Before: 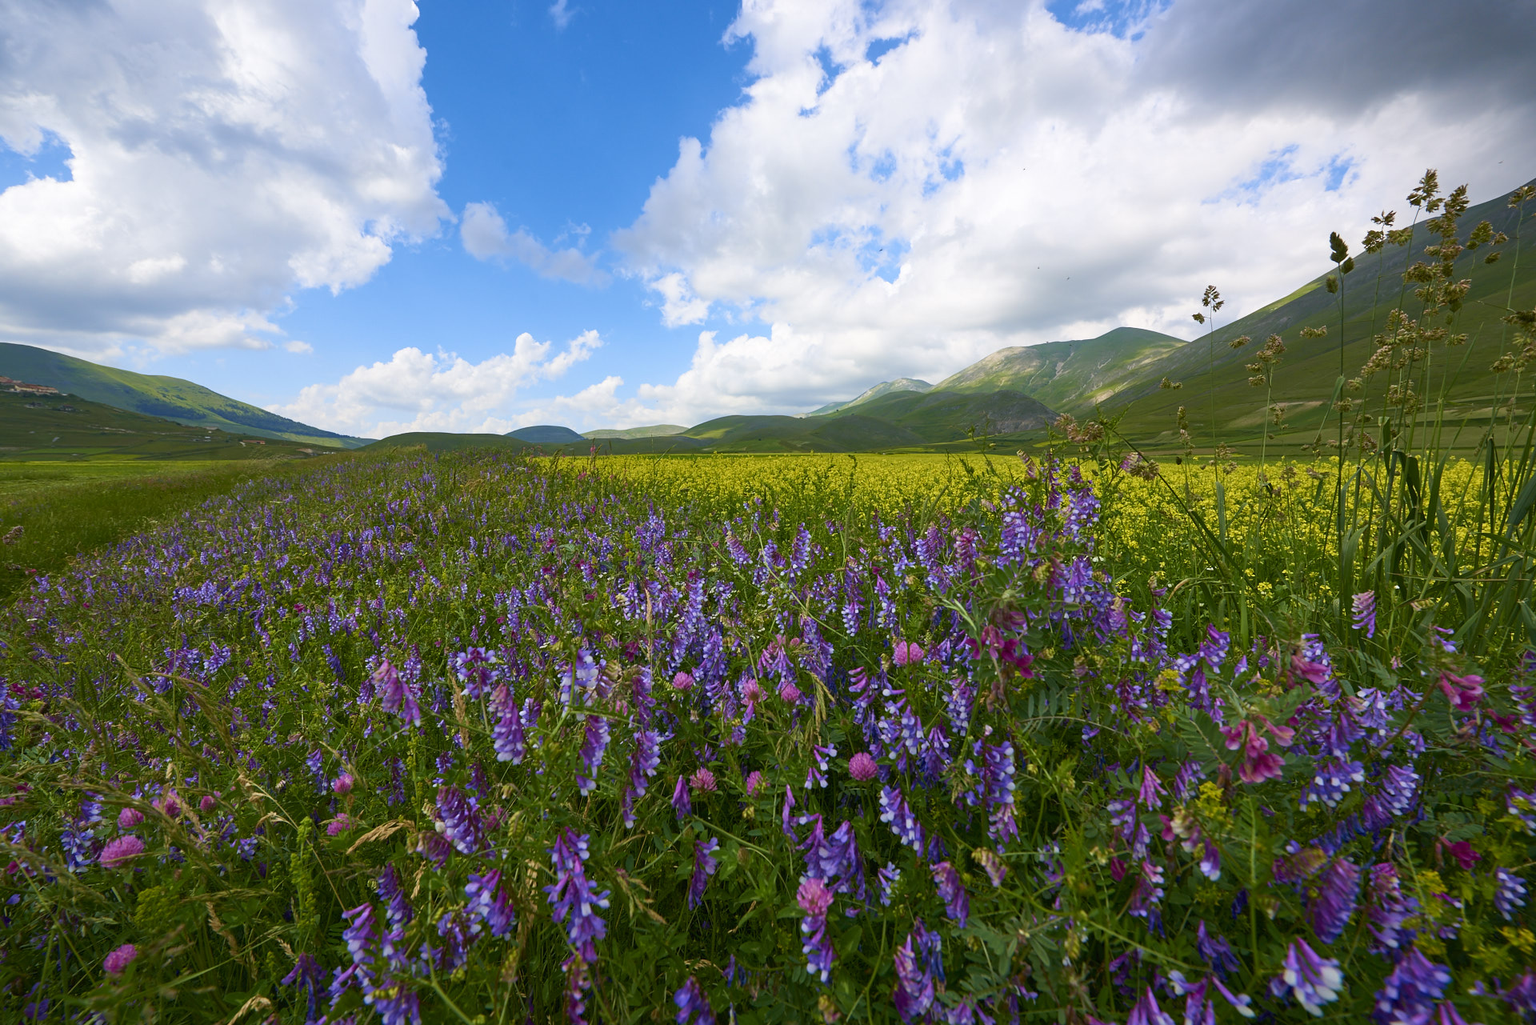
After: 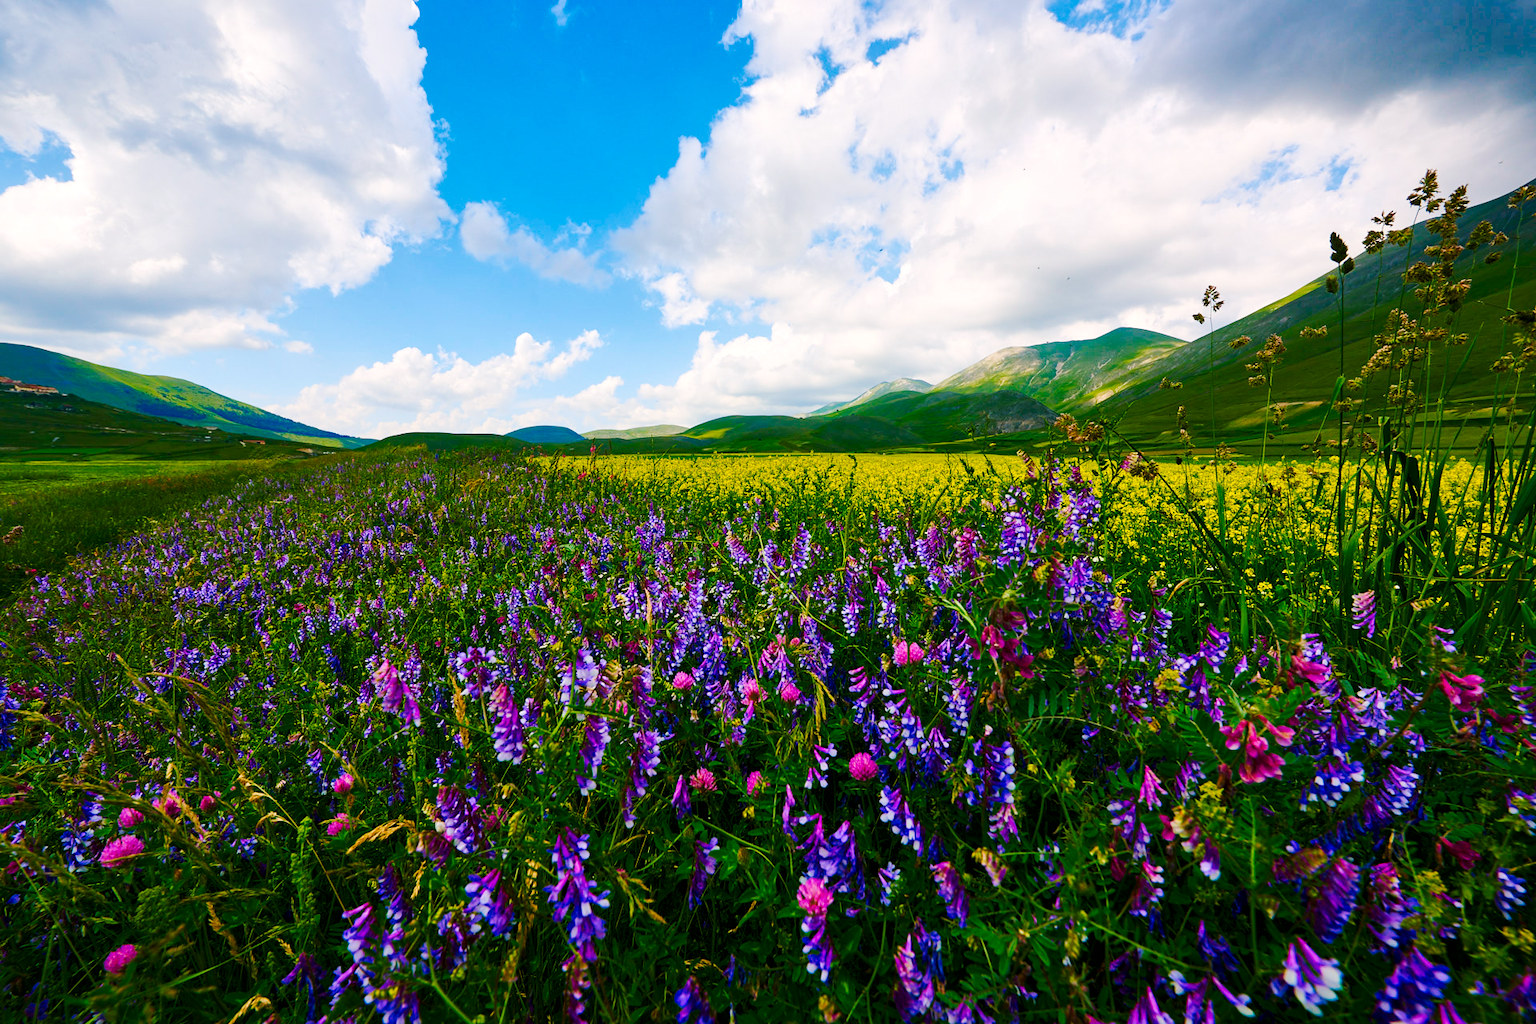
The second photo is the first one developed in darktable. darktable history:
tone curve: curves: ch0 [(0, 0) (0.003, 0.008) (0.011, 0.011) (0.025, 0.018) (0.044, 0.028) (0.069, 0.039) (0.1, 0.056) (0.136, 0.081) (0.177, 0.118) (0.224, 0.164) (0.277, 0.223) (0.335, 0.3) (0.399, 0.399) (0.468, 0.51) (0.543, 0.618) (0.623, 0.71) (0.709, 0.79) (0.801, 0.865) (0.898, 0.93) (1, 1)], preserve colors none
color balance rgb: shadows lift › luminance -7.394%, shadows lift › chroma 2.363%, shadows lift › hue 165.29°, highlights gain › chroma 1.682%, highlights gain › hue 55.7°, perceptual saturation grading › global saturation 20%, perceptual saturation grading › highlights -25.599%, perceptual saturation grading › shadows 23.946%, global vibrance 25.487%
local contrast: mode bilateral grid, contrast 25, coarseness 50, detail 122%, midtone range 0.2
